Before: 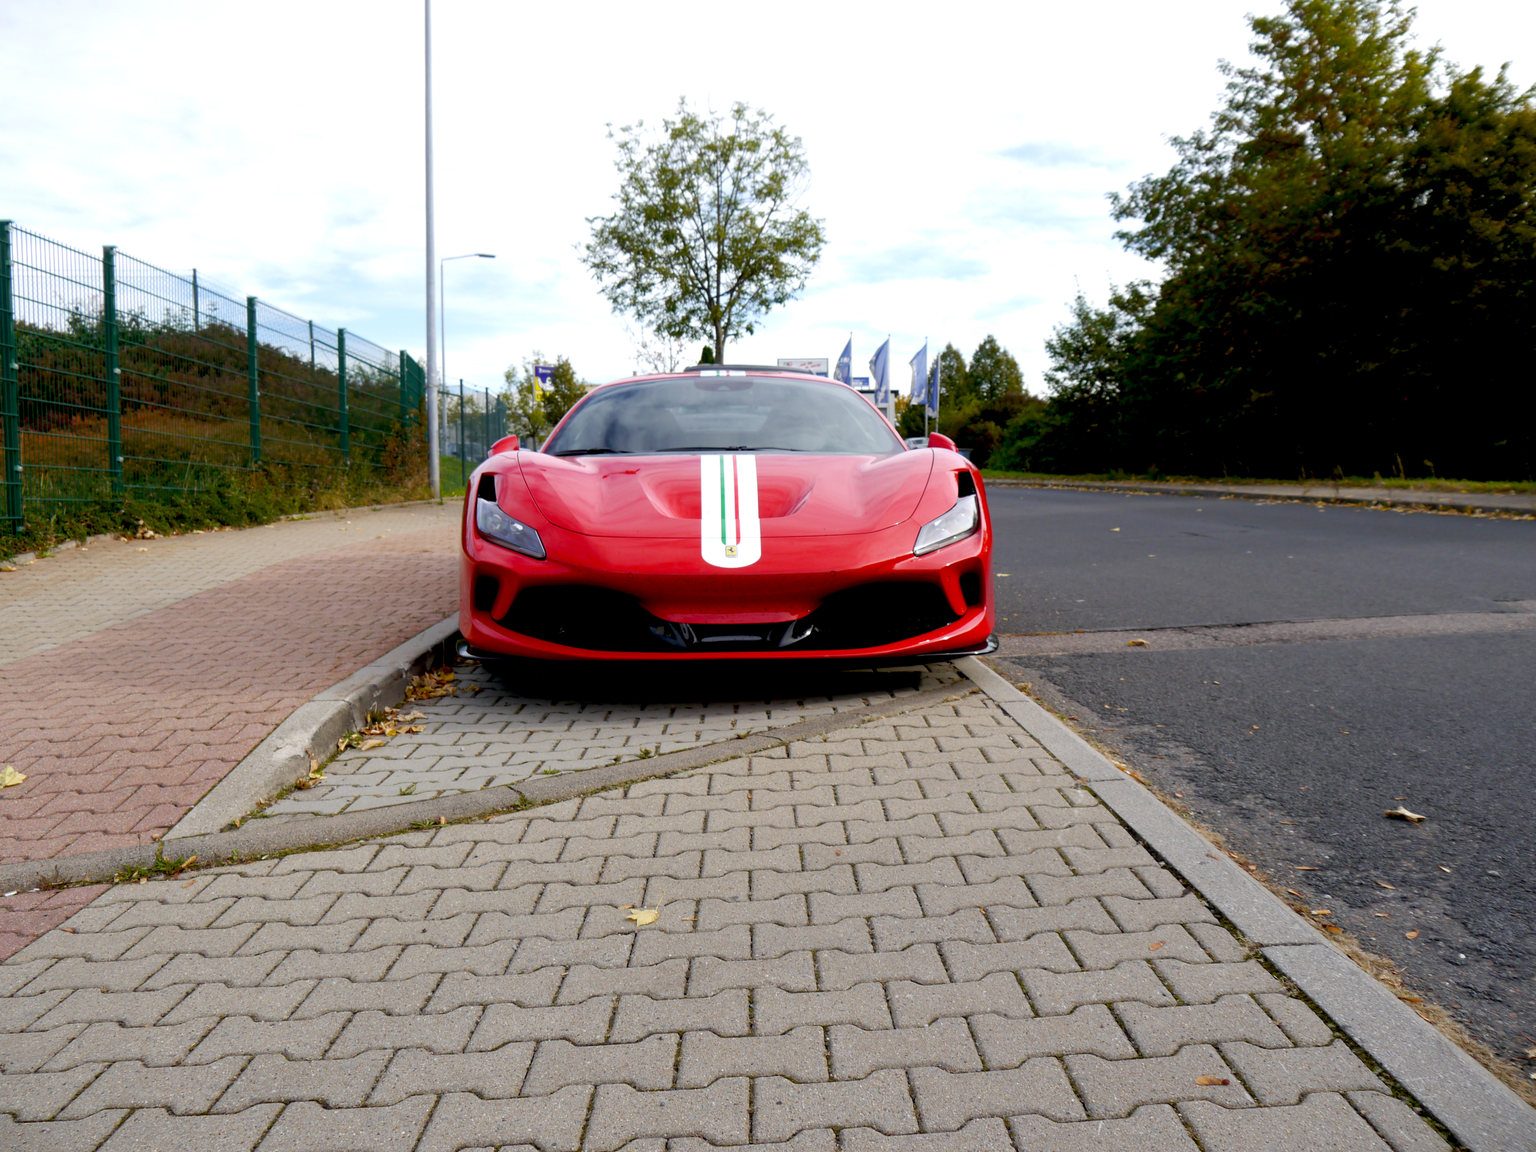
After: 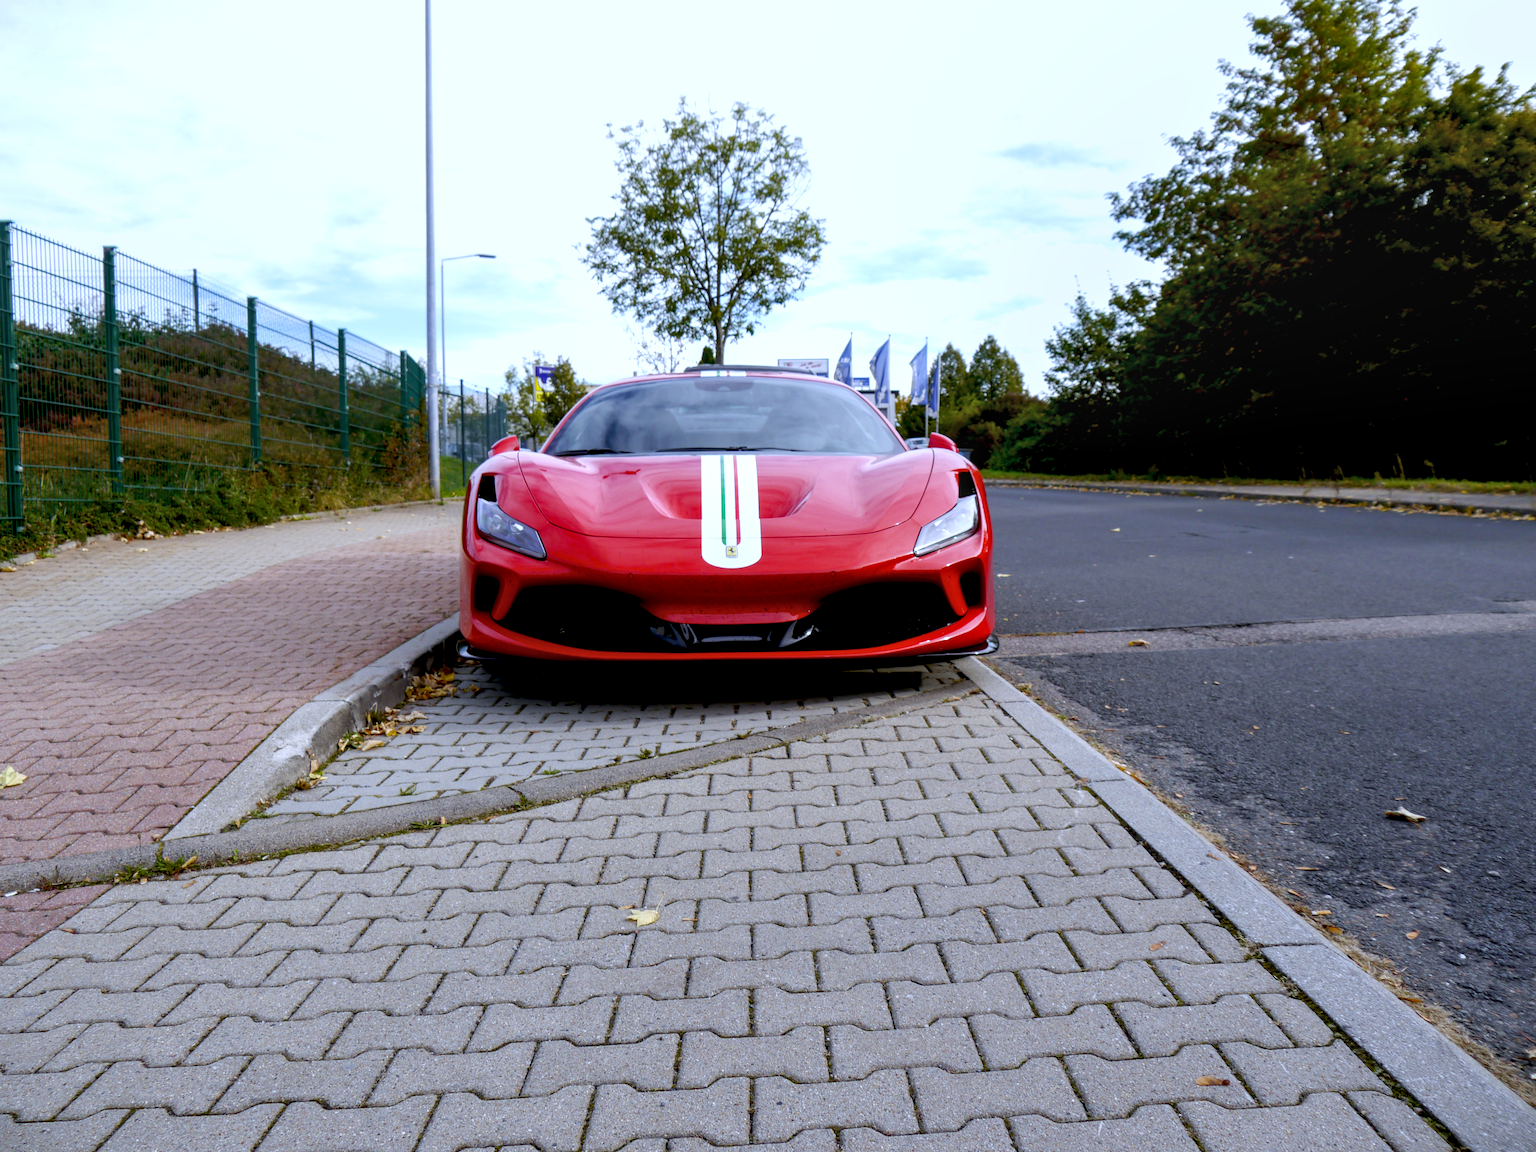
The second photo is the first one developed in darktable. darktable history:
local contrast: detail 130%
white balance: red 0.948, green 1.02, blue 1.176
